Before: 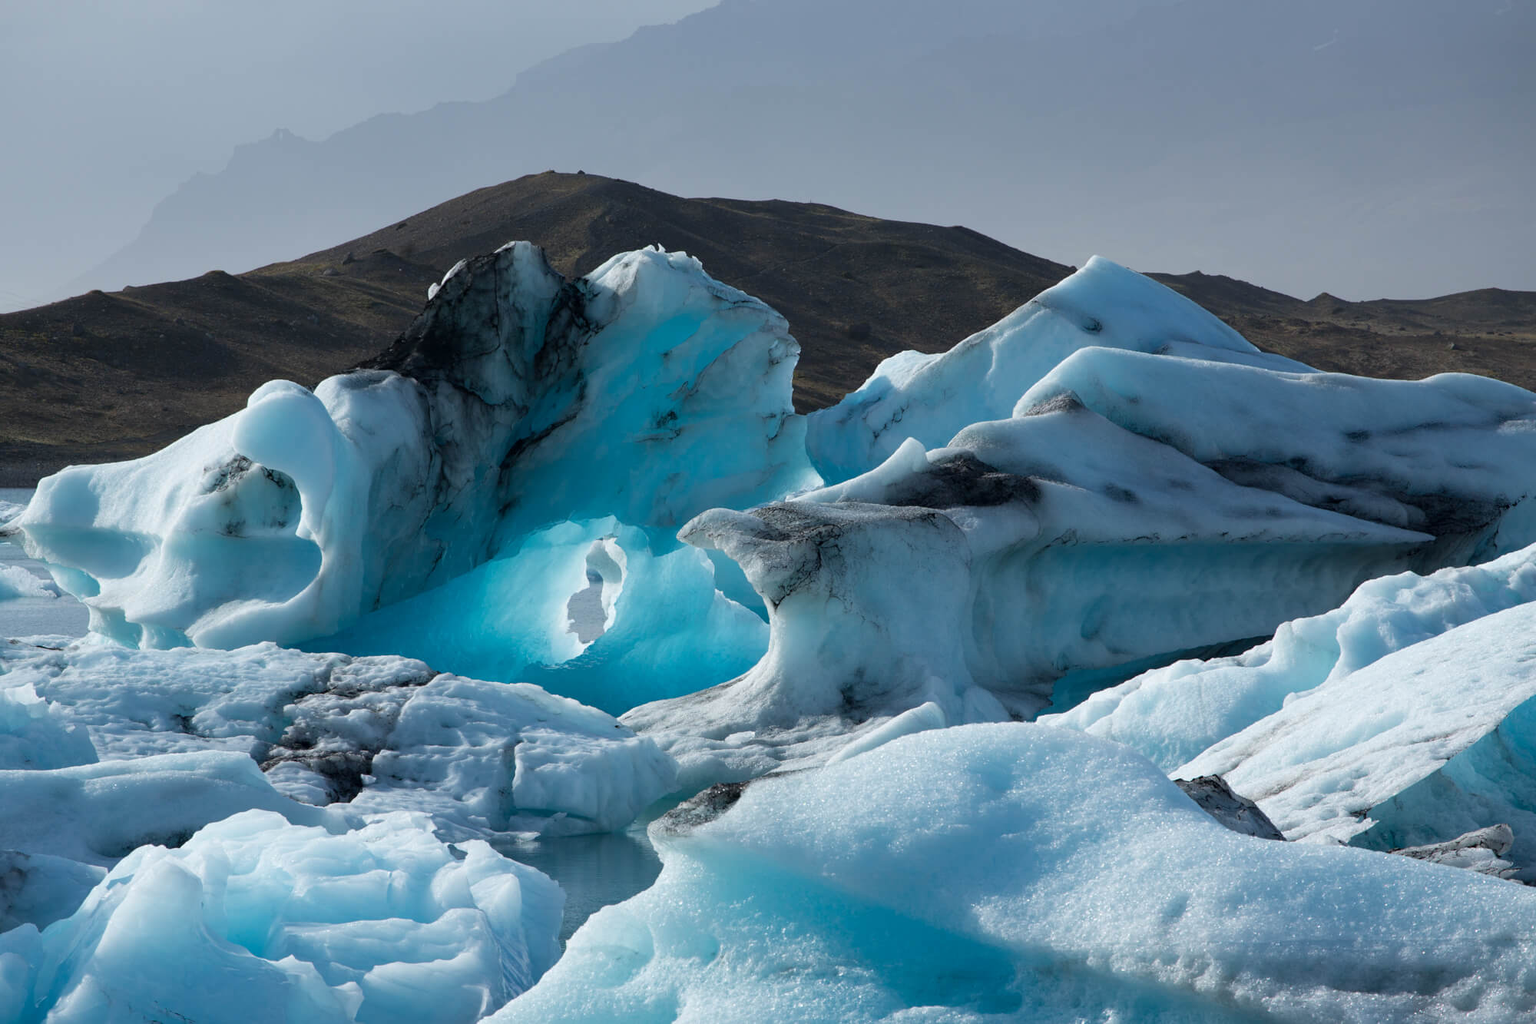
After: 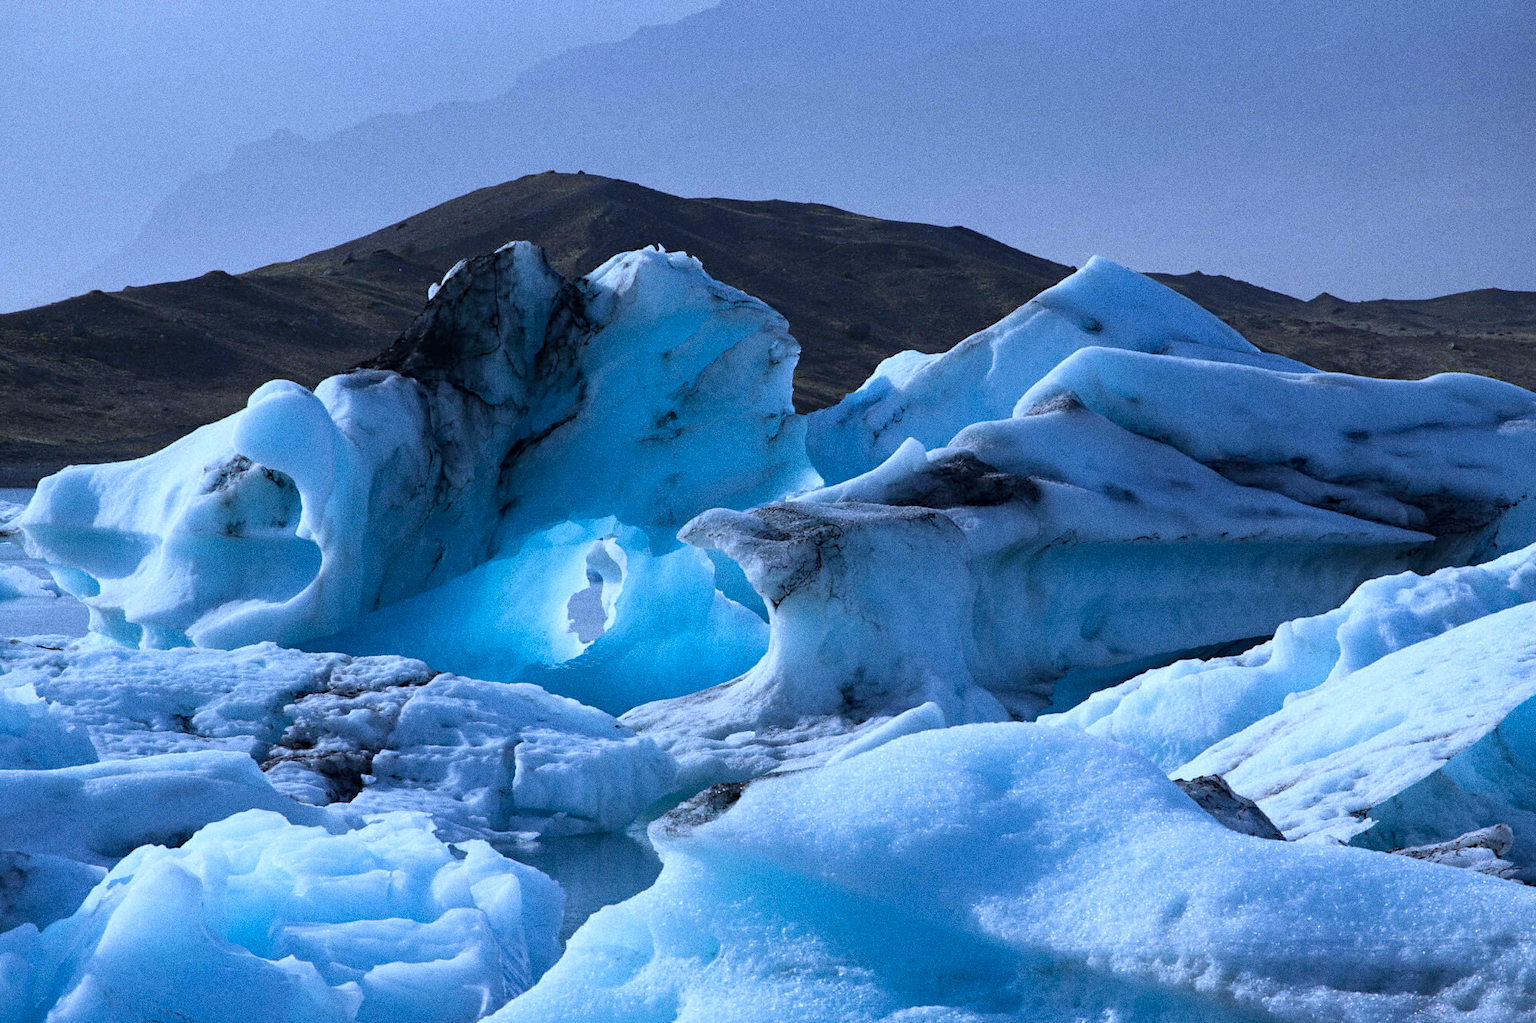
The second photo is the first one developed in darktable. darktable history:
grain: coarseness 0.09 ISO, strength 40%
white balance: red 0.871, blue 1.249
haze removal: compatibility mode true, adaptive false
contrast brightness saturation: contrast 0.1, brightness 0.02, saturation 0.02
